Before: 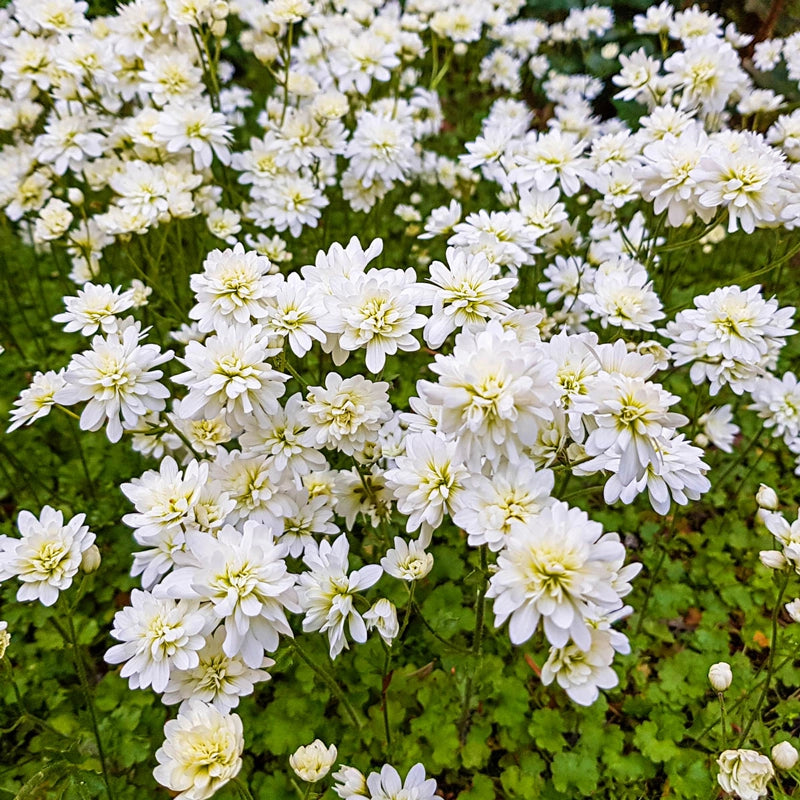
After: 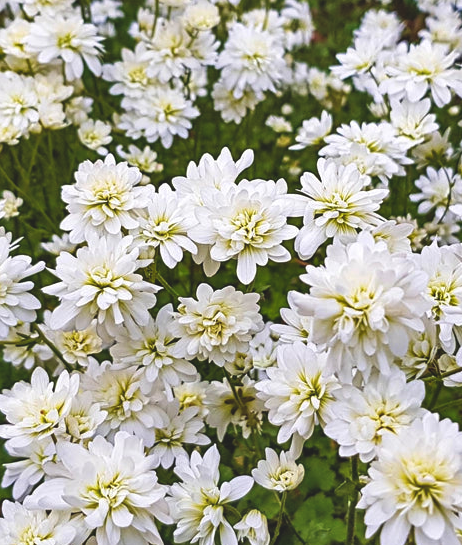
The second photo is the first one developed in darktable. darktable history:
shadows and highlights: white point adjustment 1, soften with gaussian
exposure: black level correction -0.015, compensate highlight preservation false
crop: left 16.202%, top 11.208%, right 26.045%, bottom 20.557%
